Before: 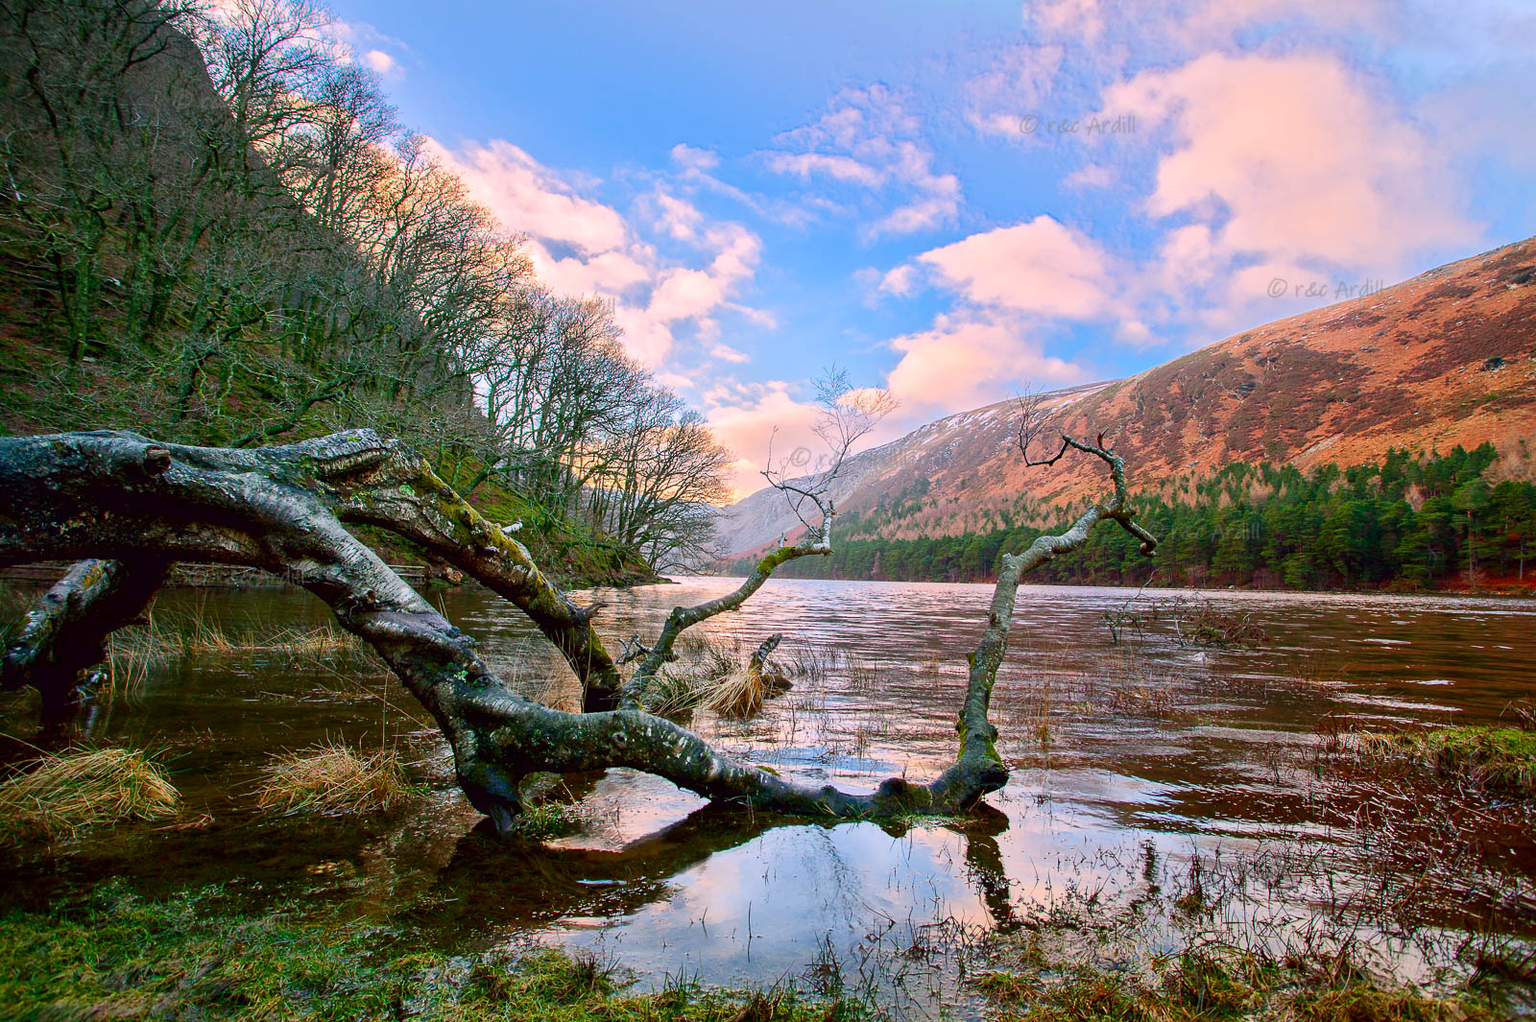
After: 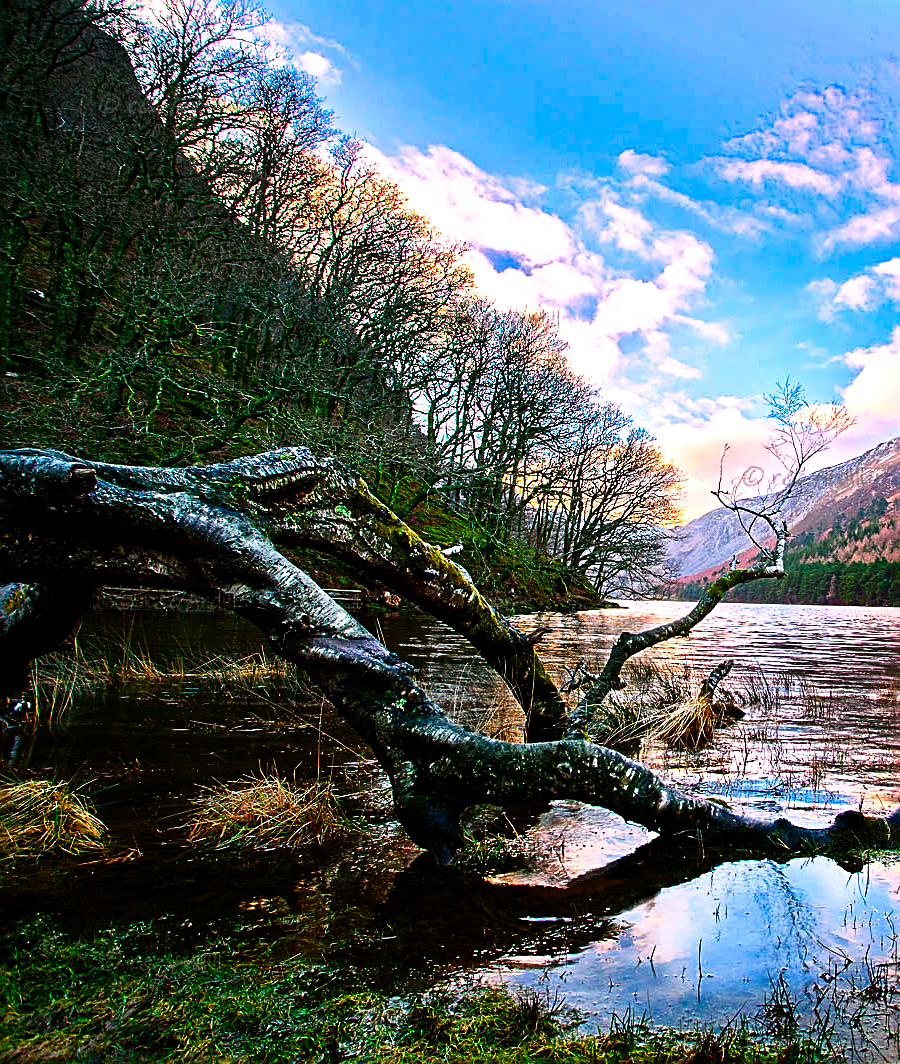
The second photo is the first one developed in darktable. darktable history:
crop: left 5.114%, right 38.589%
tone curve: curves: ch0 [(0, 0) (0.003, 0.001) (0.011, 0.002) (0.025, 0.002) (0.044, 0.006) (0.069, 0.01) (0.1, 0.017) (0.136, 0.023) (0.177, 0.038) (0.224, 0.066) (0.277, 0.118) (0.335, 0.185) (0.399, 0.264) (0.468, 0.365) (0.543, 0.475) (0.623, 0.606) (0.709, 0.759) (0.801, 0.923) (0.898, 0.999) (1, 1)], preserve colors none
sharpen: radius 2.531, amount 0.628
white balance: red 0.988, blue 1.017
haze removal: compatibility mode true, adaptive false
